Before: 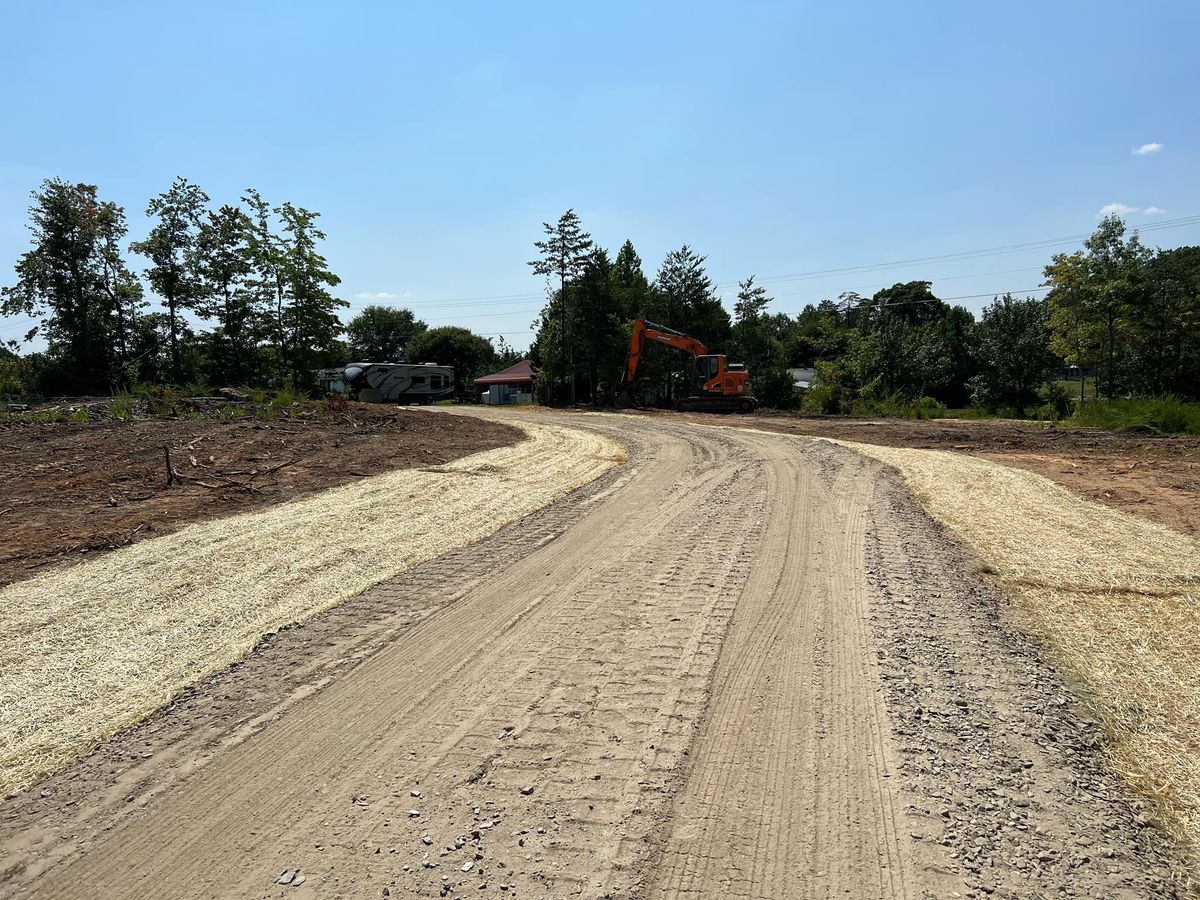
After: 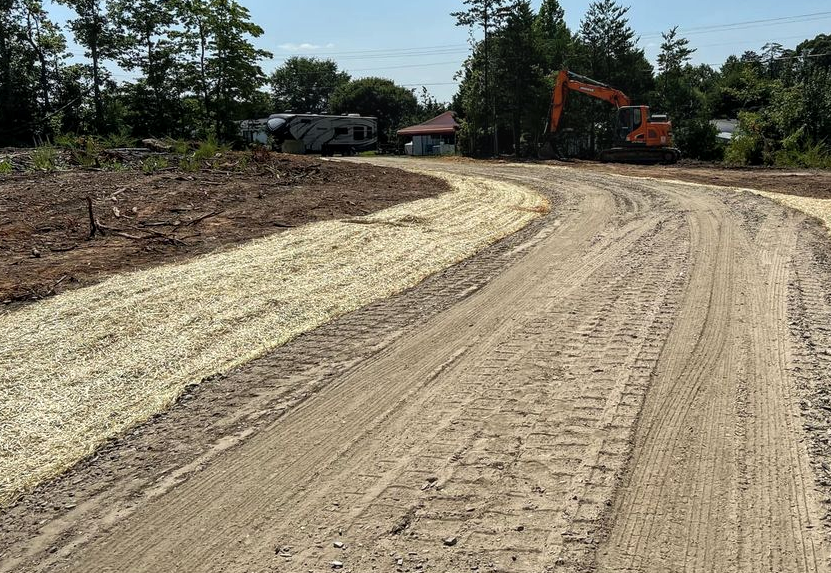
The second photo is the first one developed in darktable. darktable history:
crop: left 6.488%, top 27.668%, right 24.183%, bottom 8.656%
local contrast: on, module defaults
shadows and highlights: low approximation 0.01, soften with gaussian
